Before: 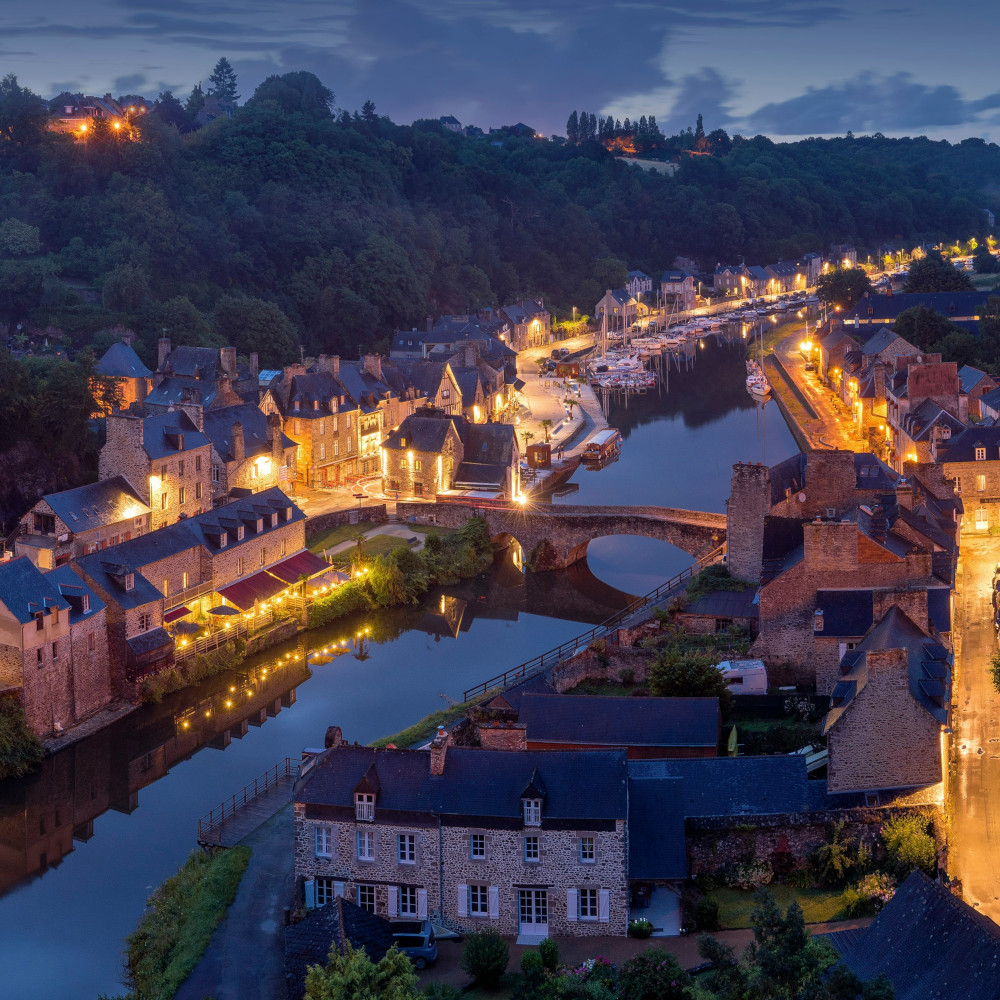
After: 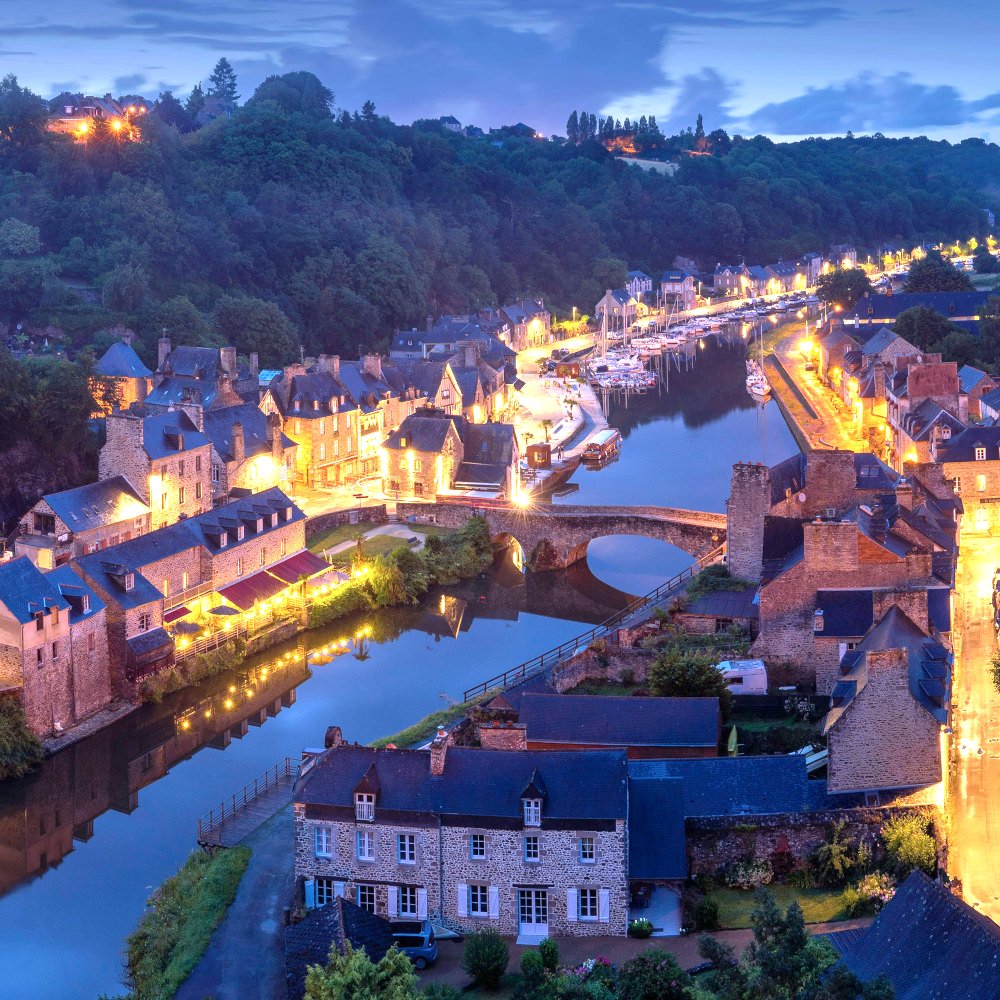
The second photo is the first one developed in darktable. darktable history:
exposure: black level correction 0, exposure 1.2 EV, compensate highlight preservation false
color calibration: x 0.367, y 0.376, temperature 4374.55 K, gamut compression 0.984
